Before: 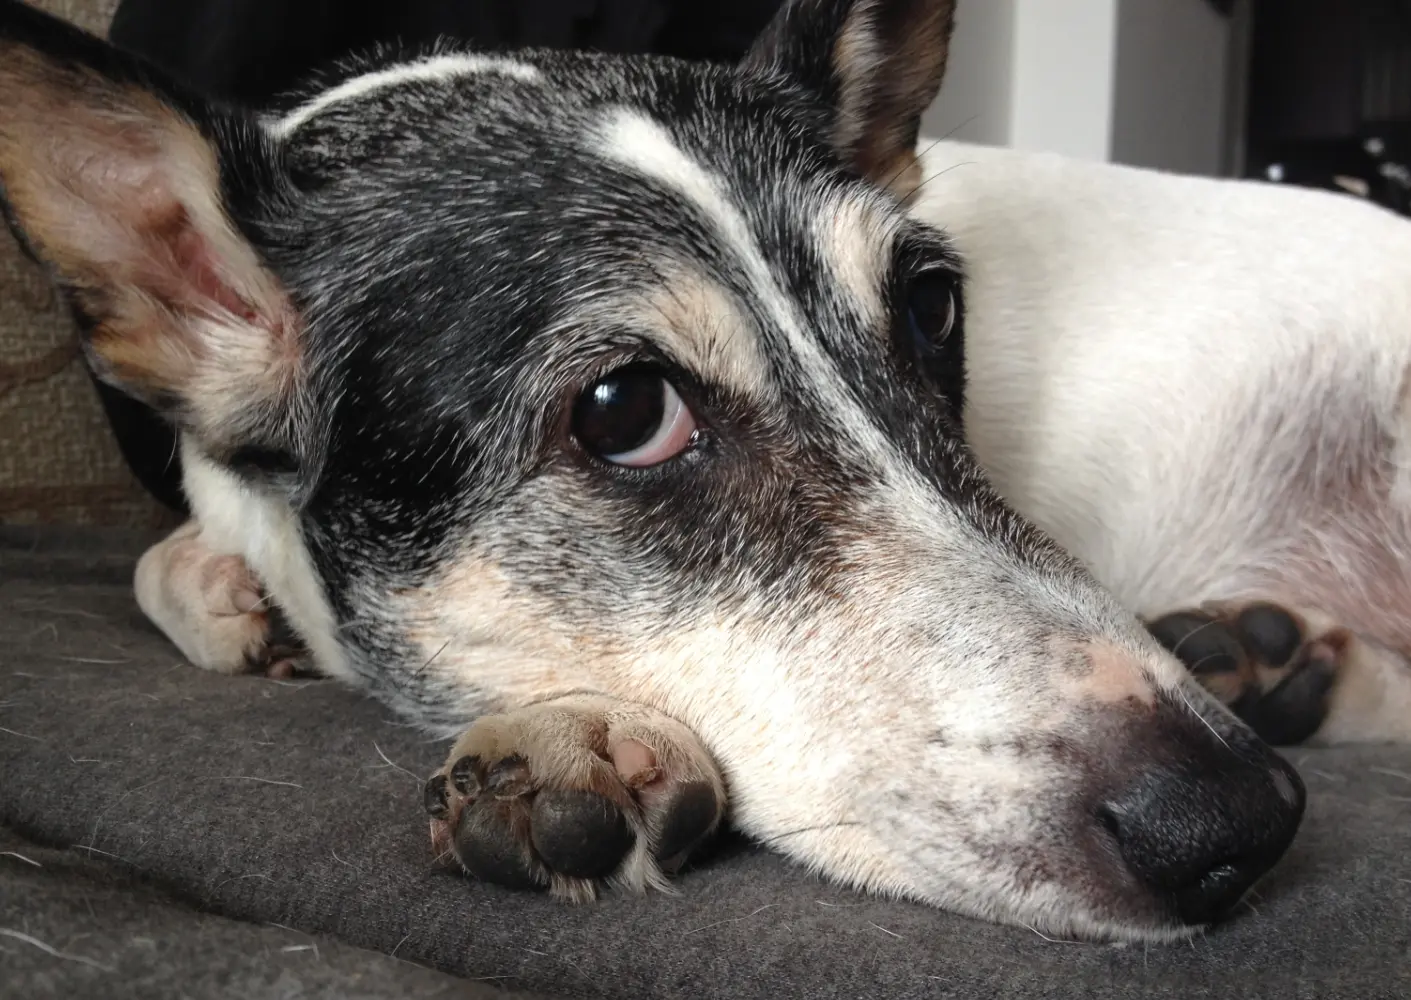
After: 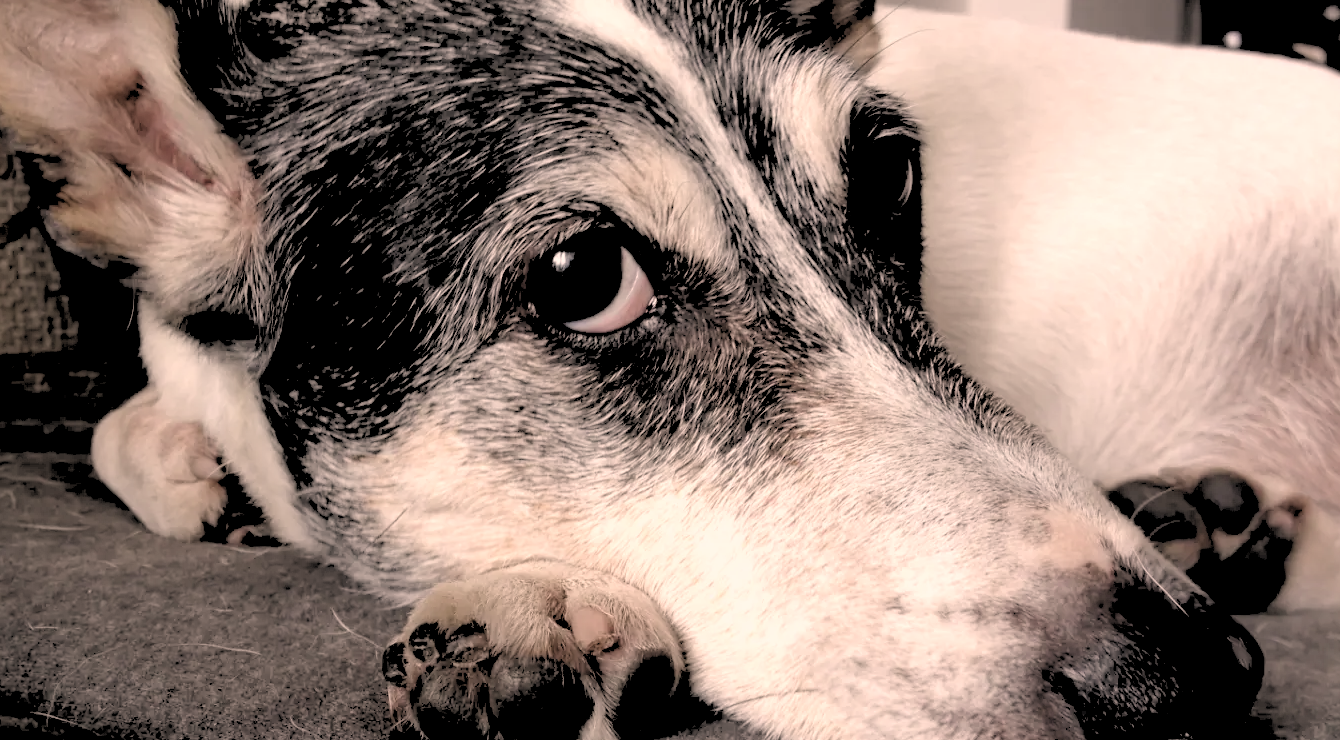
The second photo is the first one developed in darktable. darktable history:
color correction: highlights a* 21.16, highlights b* 19.61
rotate and perspective: crop left 0, crop top 0
color zones: curves: ch1 [(0, 0.292) (0.001, 0.292) (0.2, 0.264) (0.4, 0.248) (0.6, 0.248) (0.8, 0.264) (0.999, 0.292) (1, 0.292)]
rgb levels: levels [[0.027, 0.429, 0.996], [0, 0.5, 1], [0, 0.5, 1]]
crop and rotate: left 2.991%, top 13.302%, right 1.981%, bottom 12.636%
